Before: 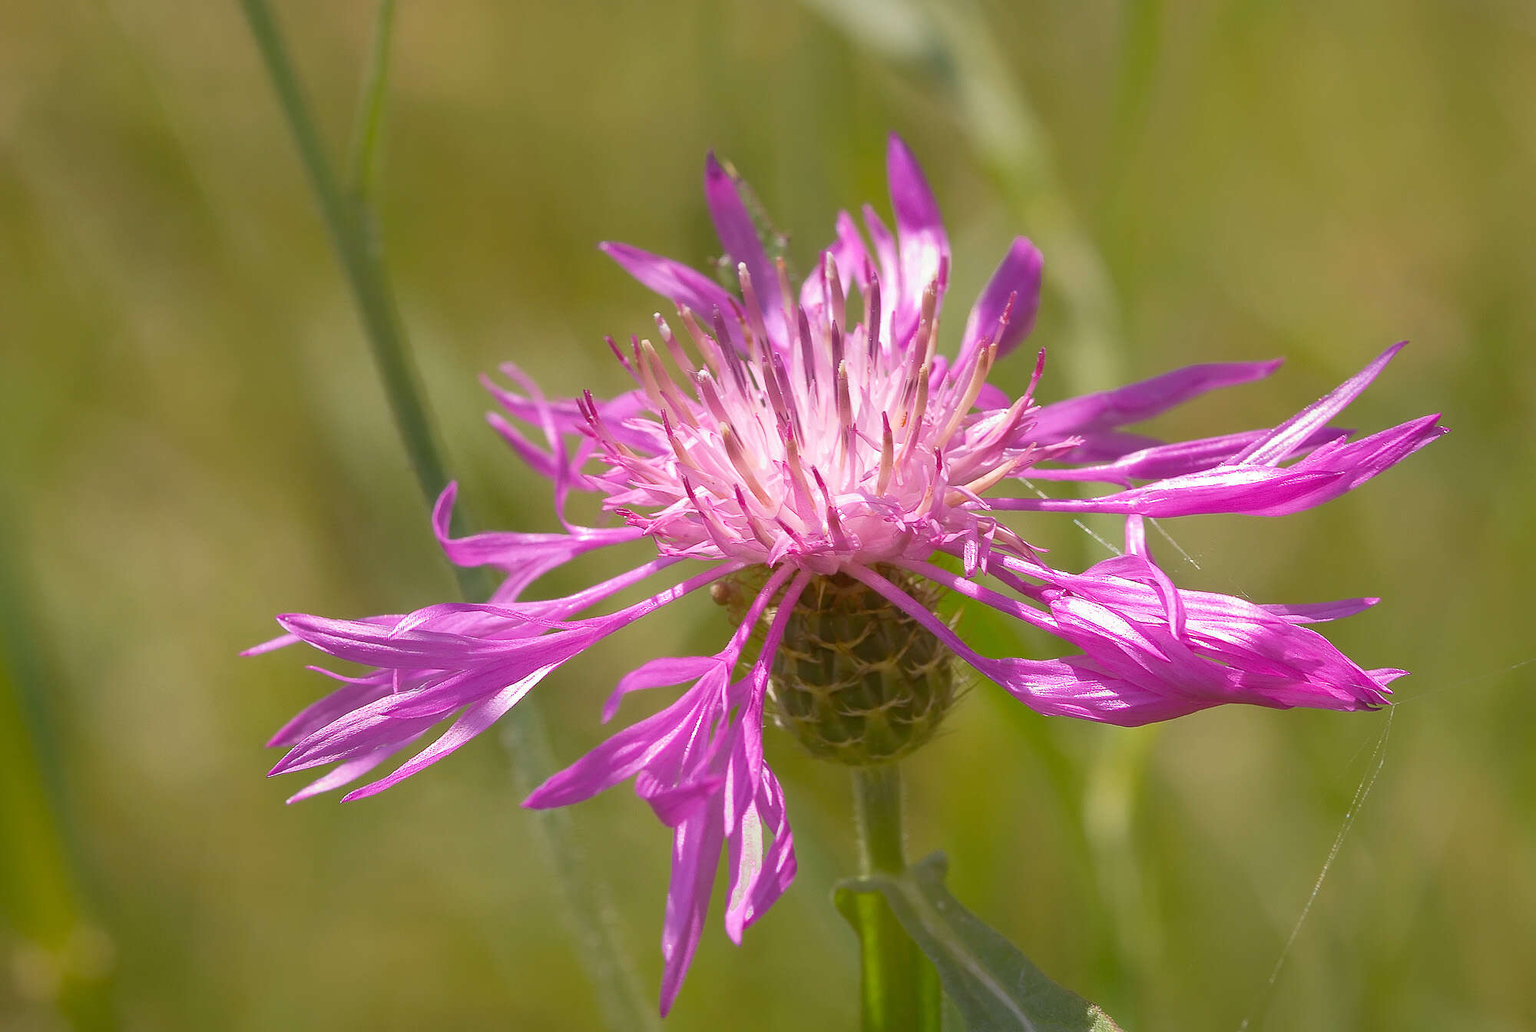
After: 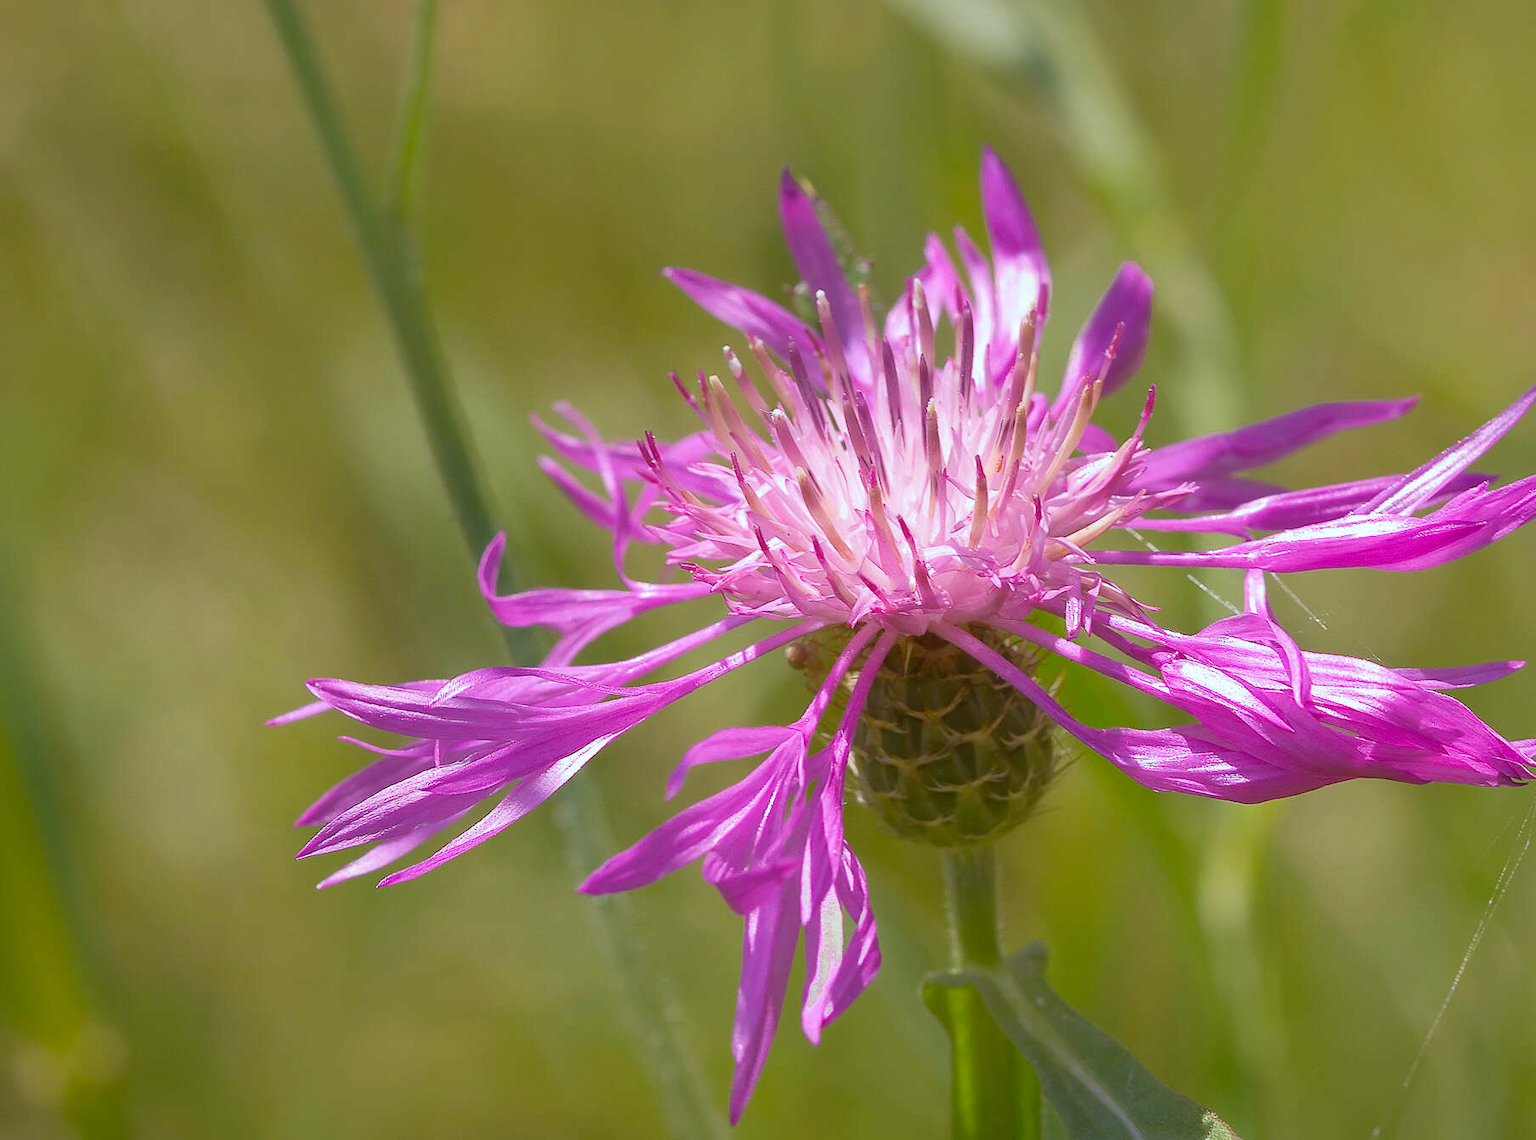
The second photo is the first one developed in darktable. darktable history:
color calibration: output R [1.003, 0.027, -0.041, 0], output G [-0.018, 1.043, -0.038, 0], output B [0.071, -0.086, 1.017, 0], illuminant as shot in camera, x 0.359, y 0.362, temperature 4570.54 K
crop: right 9.509%, bottom 0.031%
